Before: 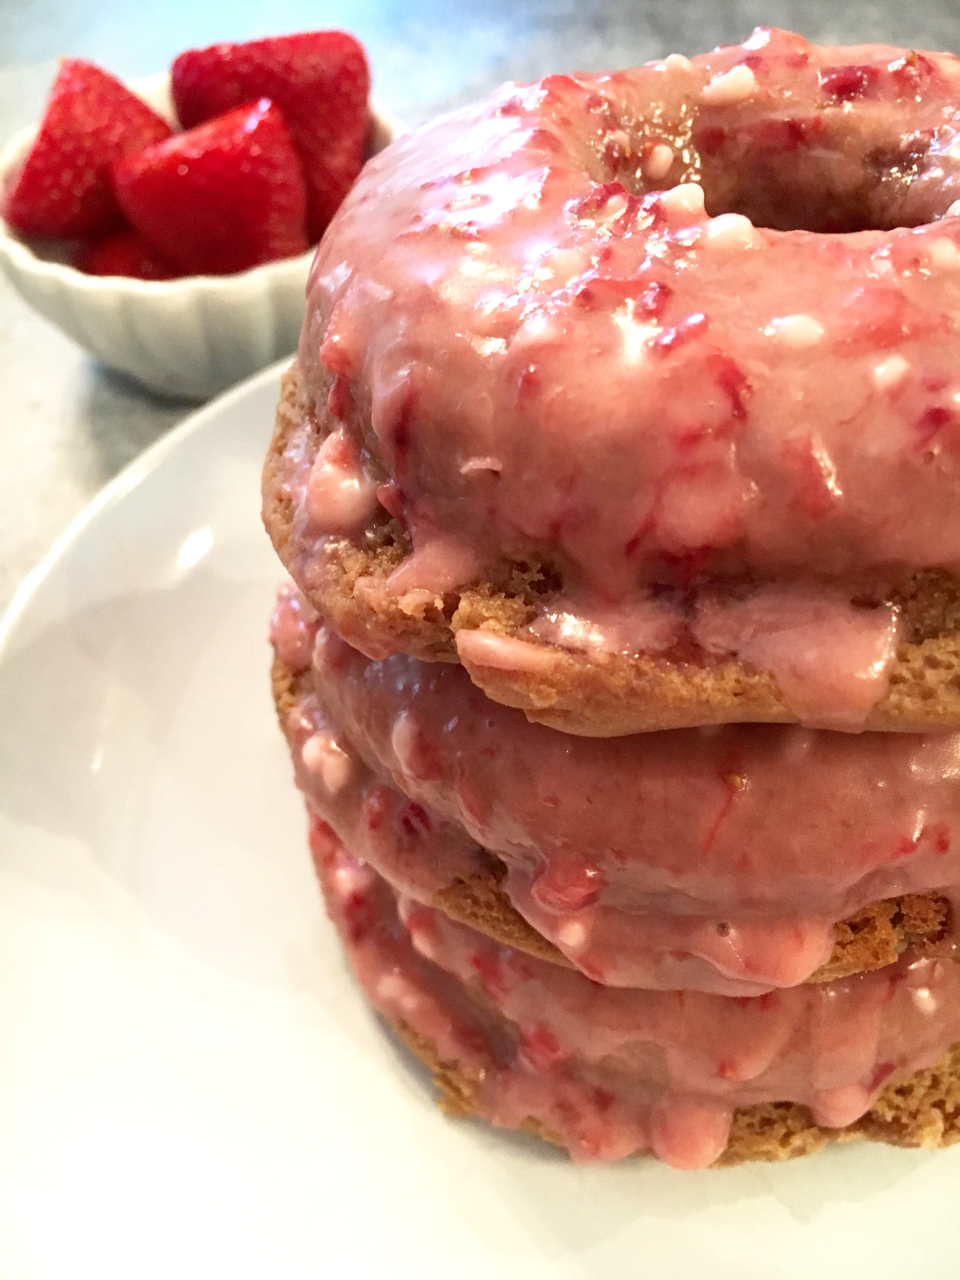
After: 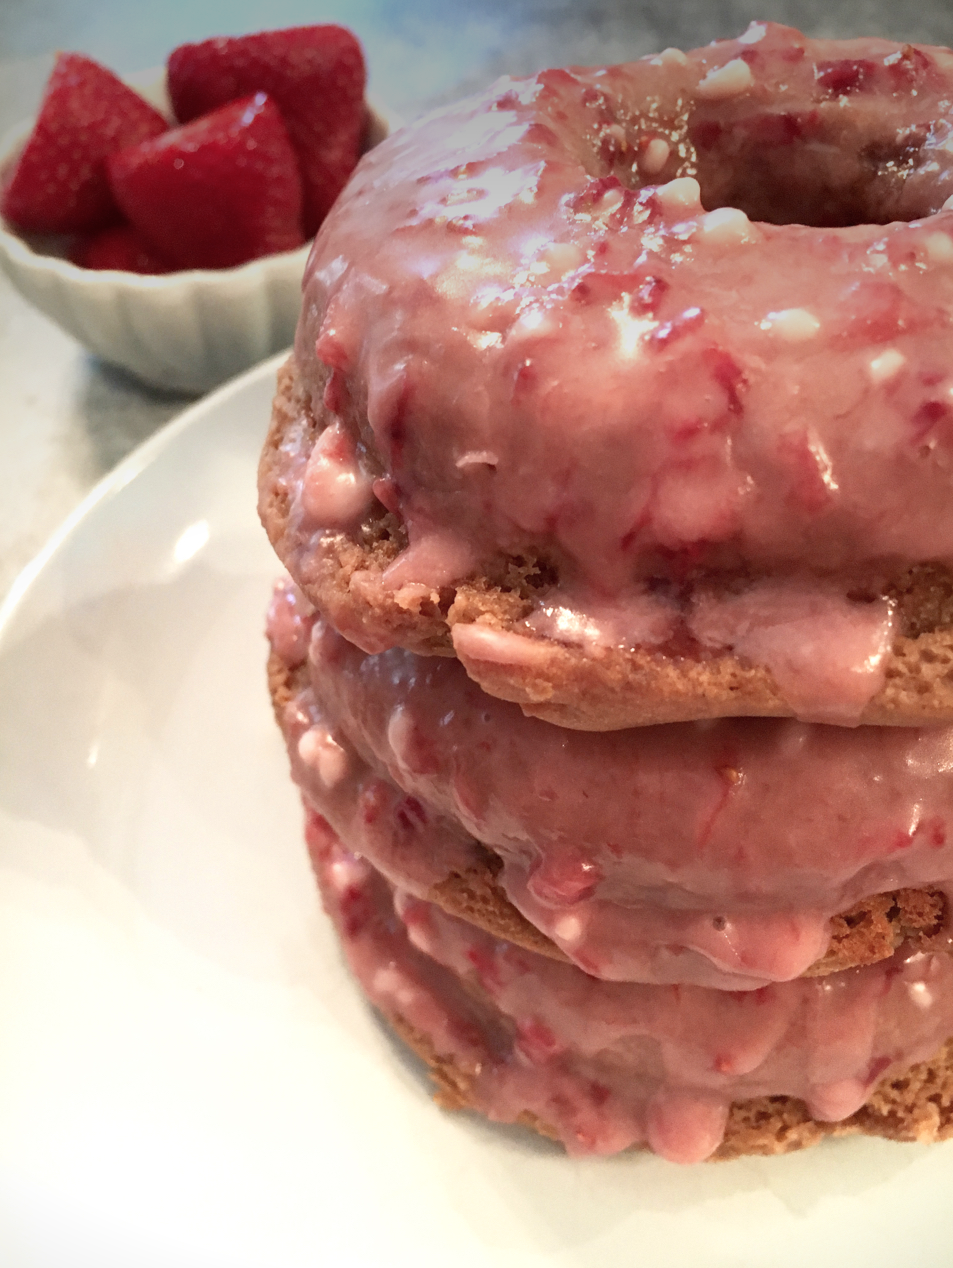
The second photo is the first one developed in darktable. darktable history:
contrast brightness saturation: saturation -0.05
crop: left 0.434%, top 0.485%, right 0.244%, bottom 0.386%
vignetting: fall-off start 97.52%, fall-off radius 100%, brightness -0.574, saturation 0, center (-0.027, 0.404), width/height ratio 1.368, unbound false
color zones: curves: ch1 [(0, 0.469) (0.072, 0.457) (0.243, 0.494) (0.429, 0.5) (0.571, 0.5) (0.714, 0.5) (0.857, 0.5) (1, 0.469)]; ch2 [(0, 0.499) (0.143, 0.467) (0.242, 0.436) (0.429, 0.493) (0.571, 0.5) (0.714, 0.5) (0.857, 0.5) (1, 0.499)]
